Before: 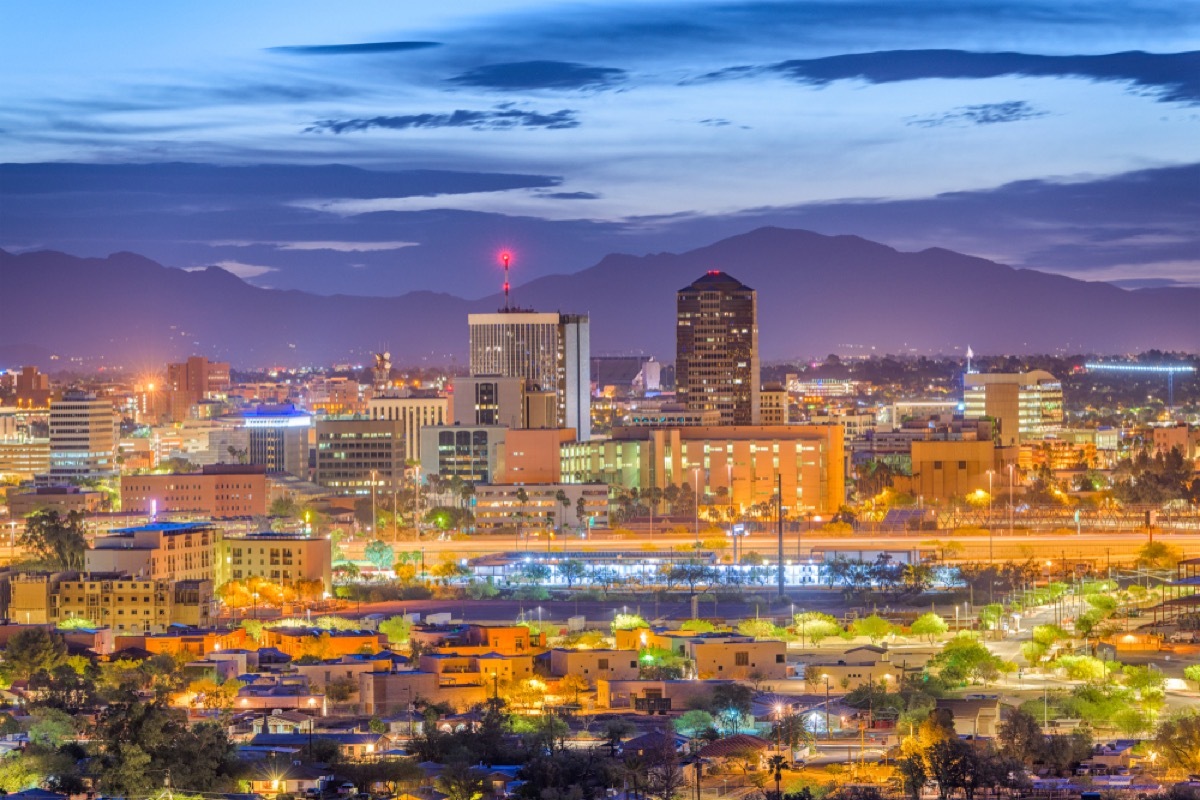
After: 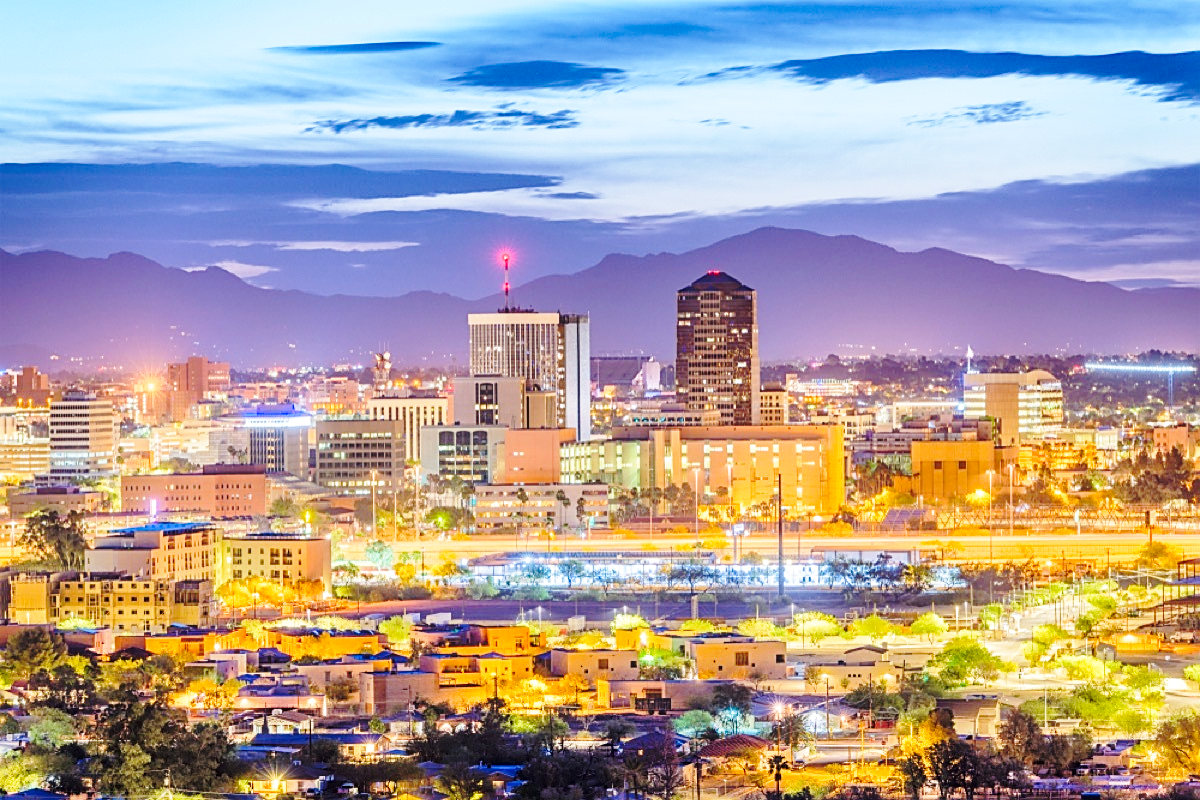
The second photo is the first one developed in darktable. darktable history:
base curve: curves: ch0 [(0, 0) (0.032, 0.037) (0.105, 0.228) (0.435, 0.76) (0.856, 0.983) (1, 1)], preserve colors none
sharpen: on, module defaults
